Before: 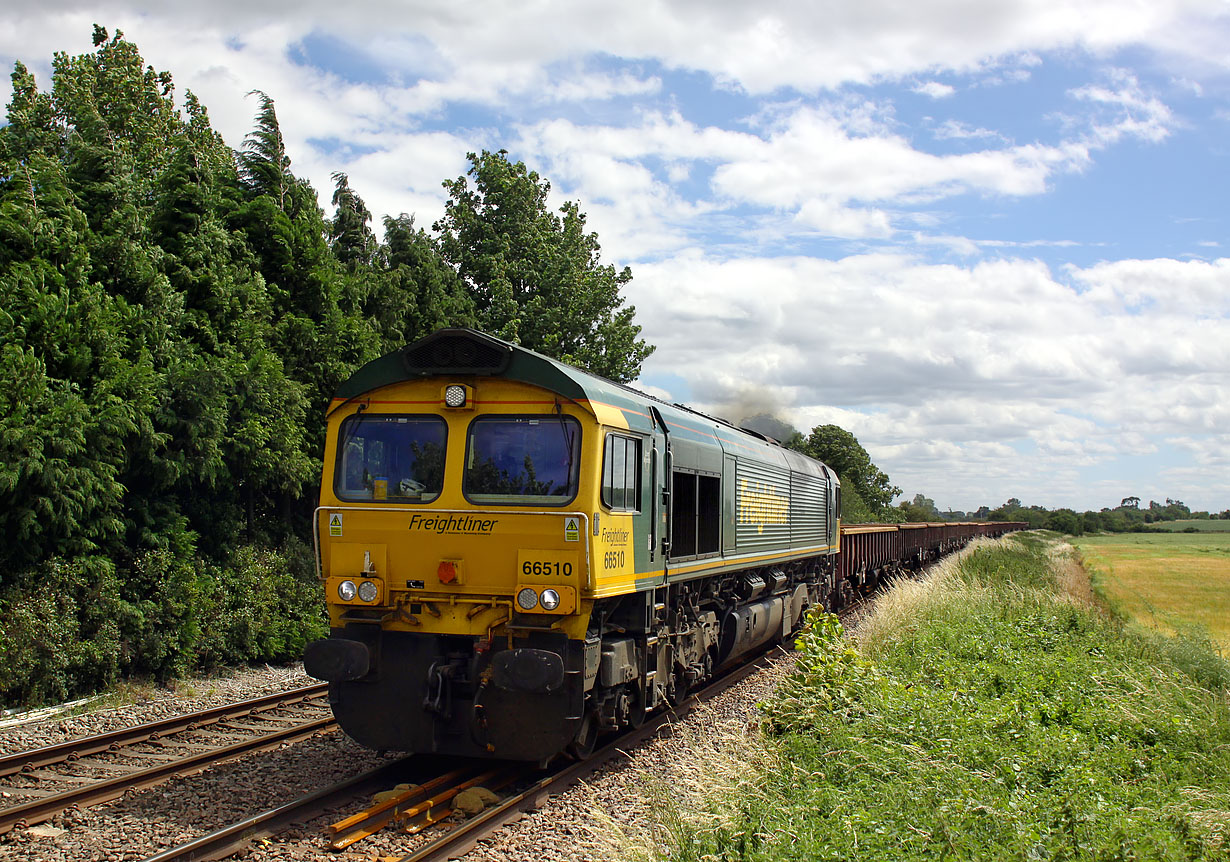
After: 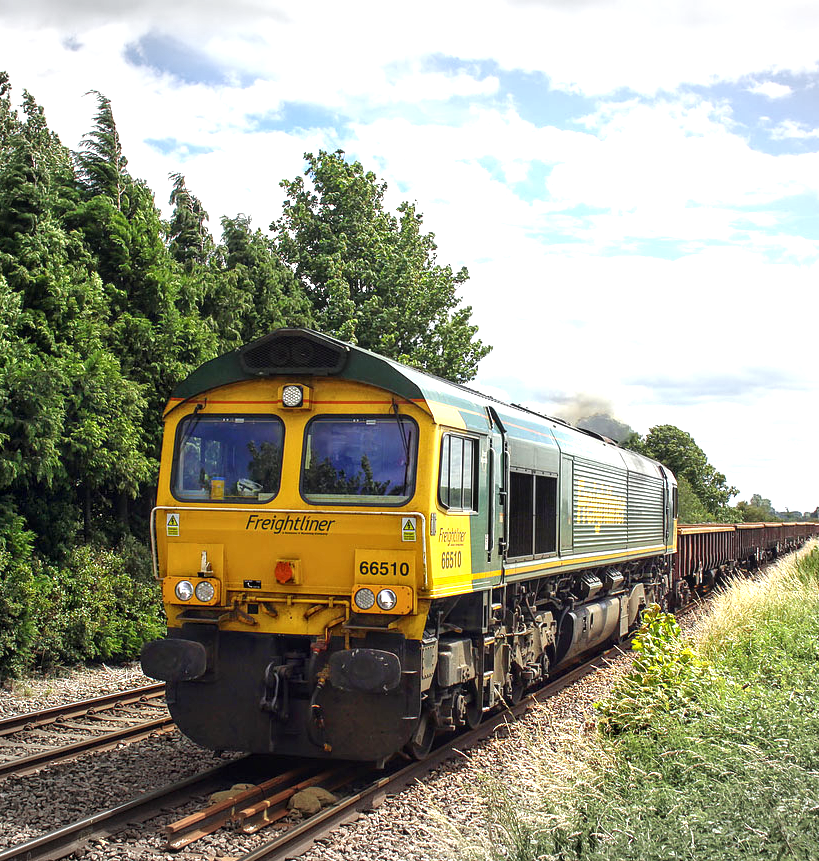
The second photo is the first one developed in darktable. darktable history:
crop and rotate: left 13.409%, right 19.924%
local contrast: on, module defaults
exposure: black level correction 0, exposure 0.95 EV, compensate exposure bias true, compensate highlight preservation false
vignetting: fall-off start 100%, brightness -0.282, width/height ratio 1.31
